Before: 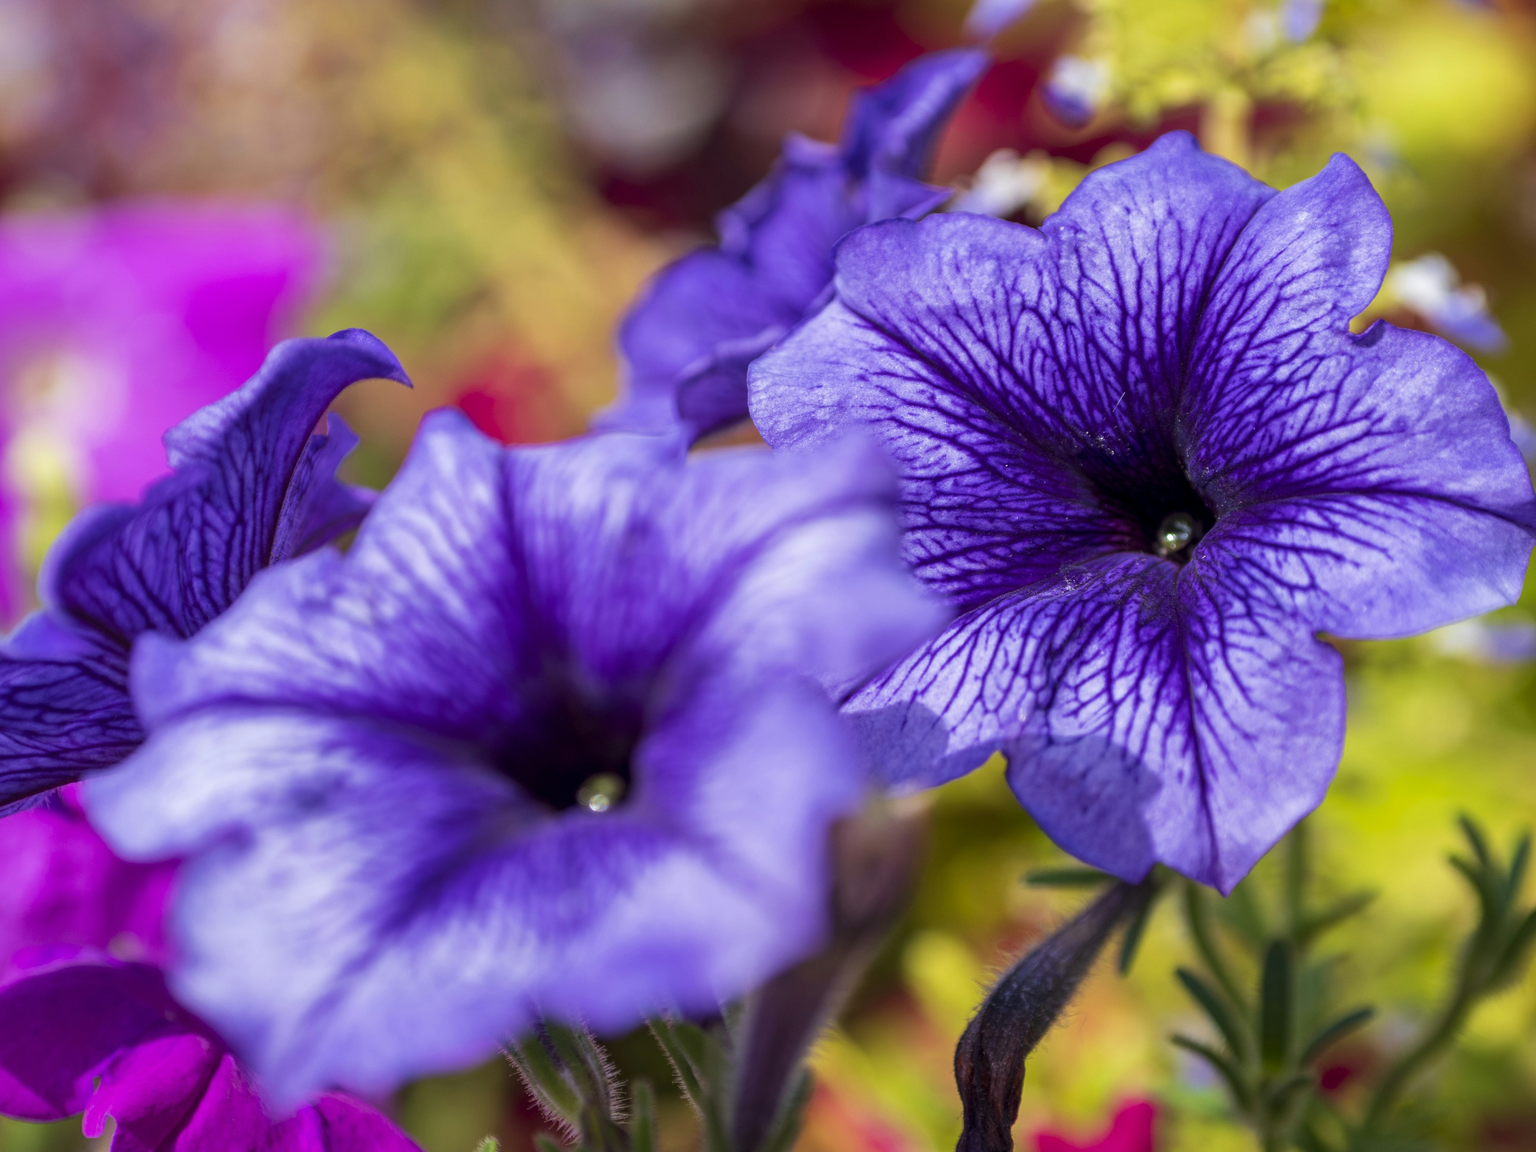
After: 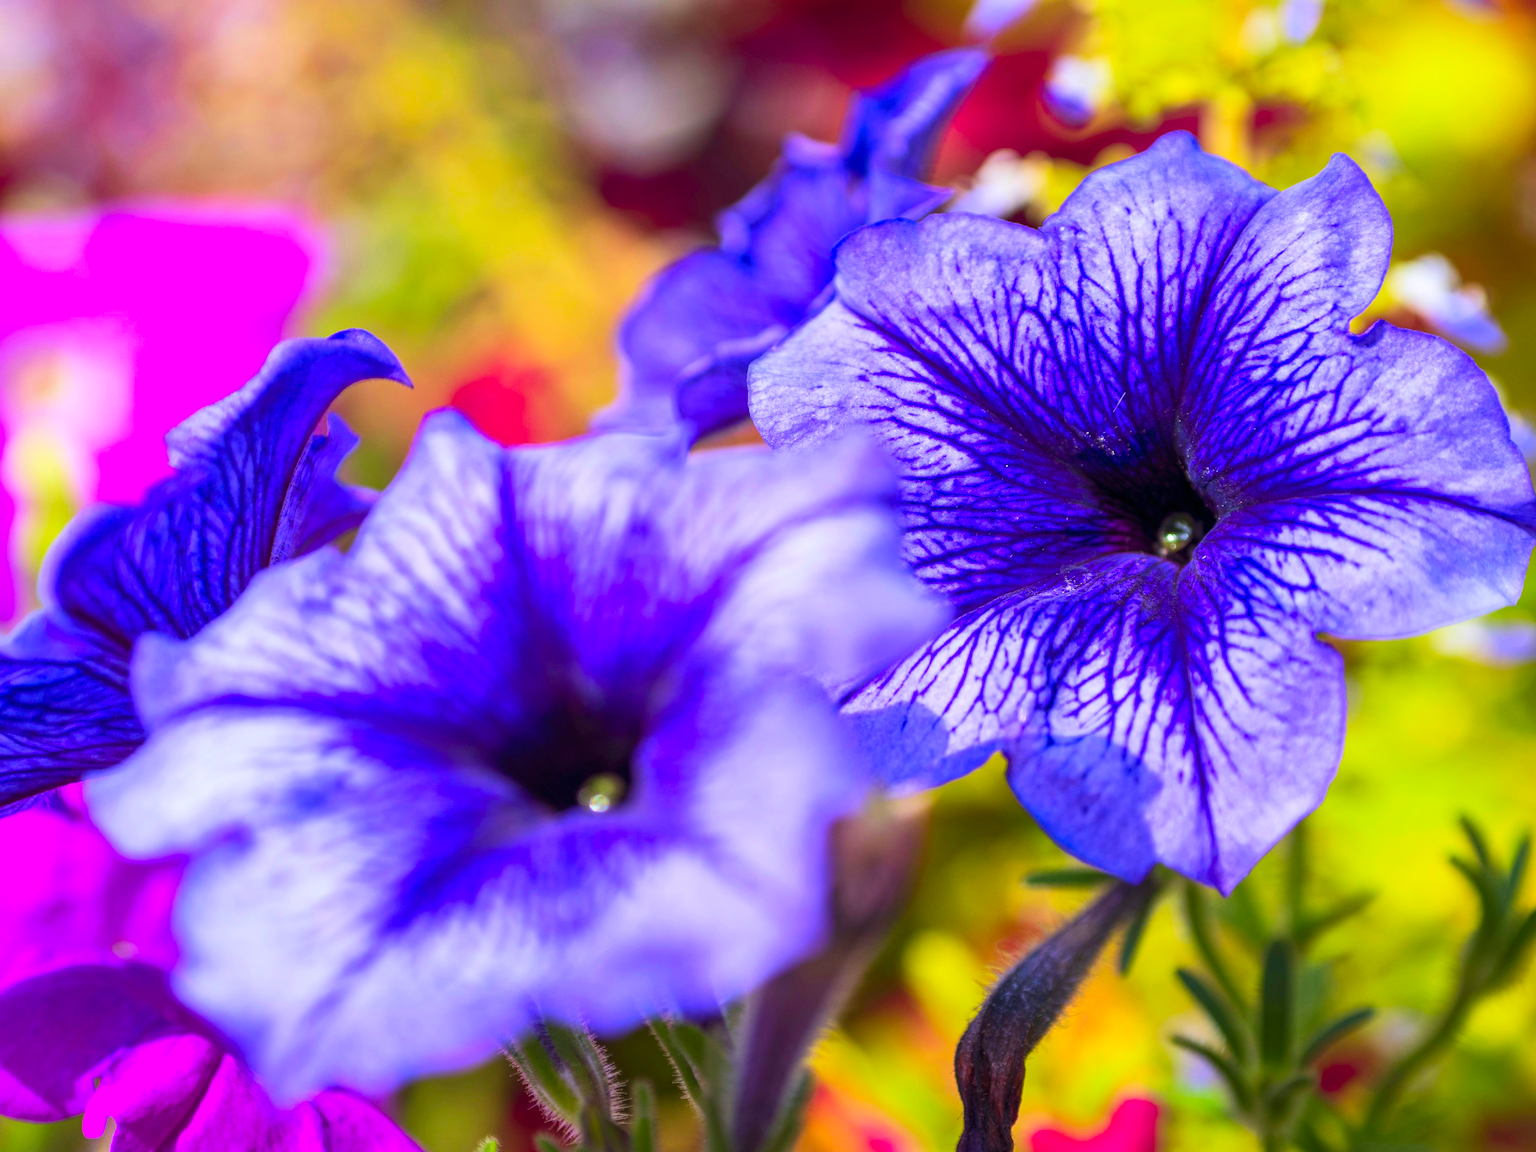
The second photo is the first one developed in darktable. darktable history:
contrast brightness saturation: contrast 0.202, brightness 0.199, saturation 0.789
